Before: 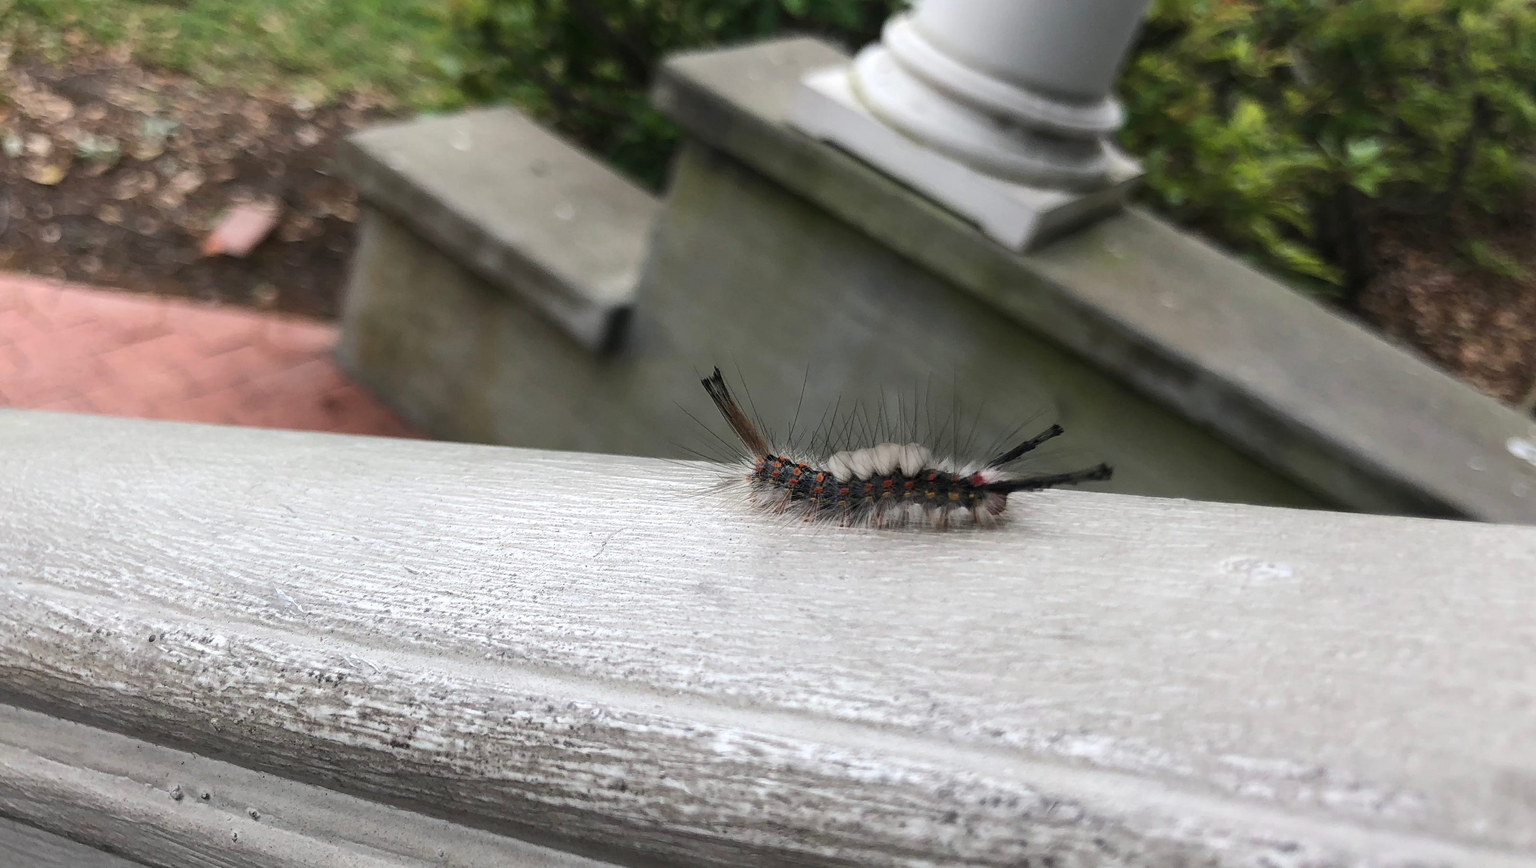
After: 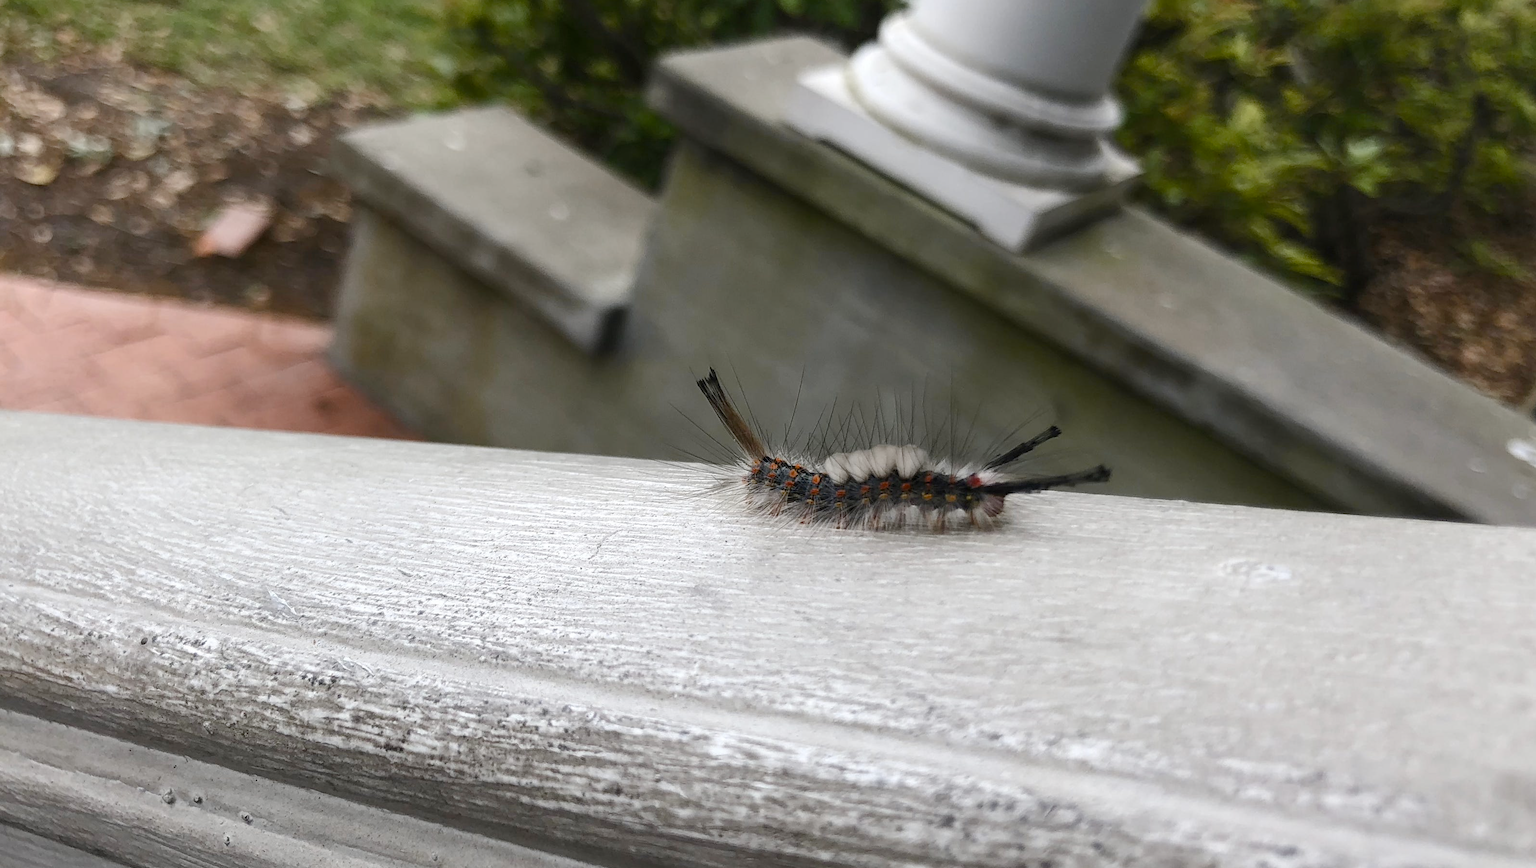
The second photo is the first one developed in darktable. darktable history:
color balance rgb: perceptual saturation grading › global saturation 20%, perceptual saturation grading › highlights -50%, perceptual saturation grading › shadows 30%
crop and rotate: left 0.614%, top 0.179%, bottom 0.309%
color contrast: green-magenta contrast 0.8, blue-yellow contrast 1.1, unbound 0
color zones: curves: ch0 [(0, 0.5) (0.143, 0.5) (0.286, 0.456) (0.429, 0.5) (0.571, 0.5) (0.714, 0.5) (0.857, 0.5) (1, 0.5)]; ch1 [(0, 0.5) (0.143, 0.5) (0.286, 0.422) (0.429, 0.5) (0.571, 0.5) (0.714, 0.5) (0.857, 0.5) (1, 0.5)]
